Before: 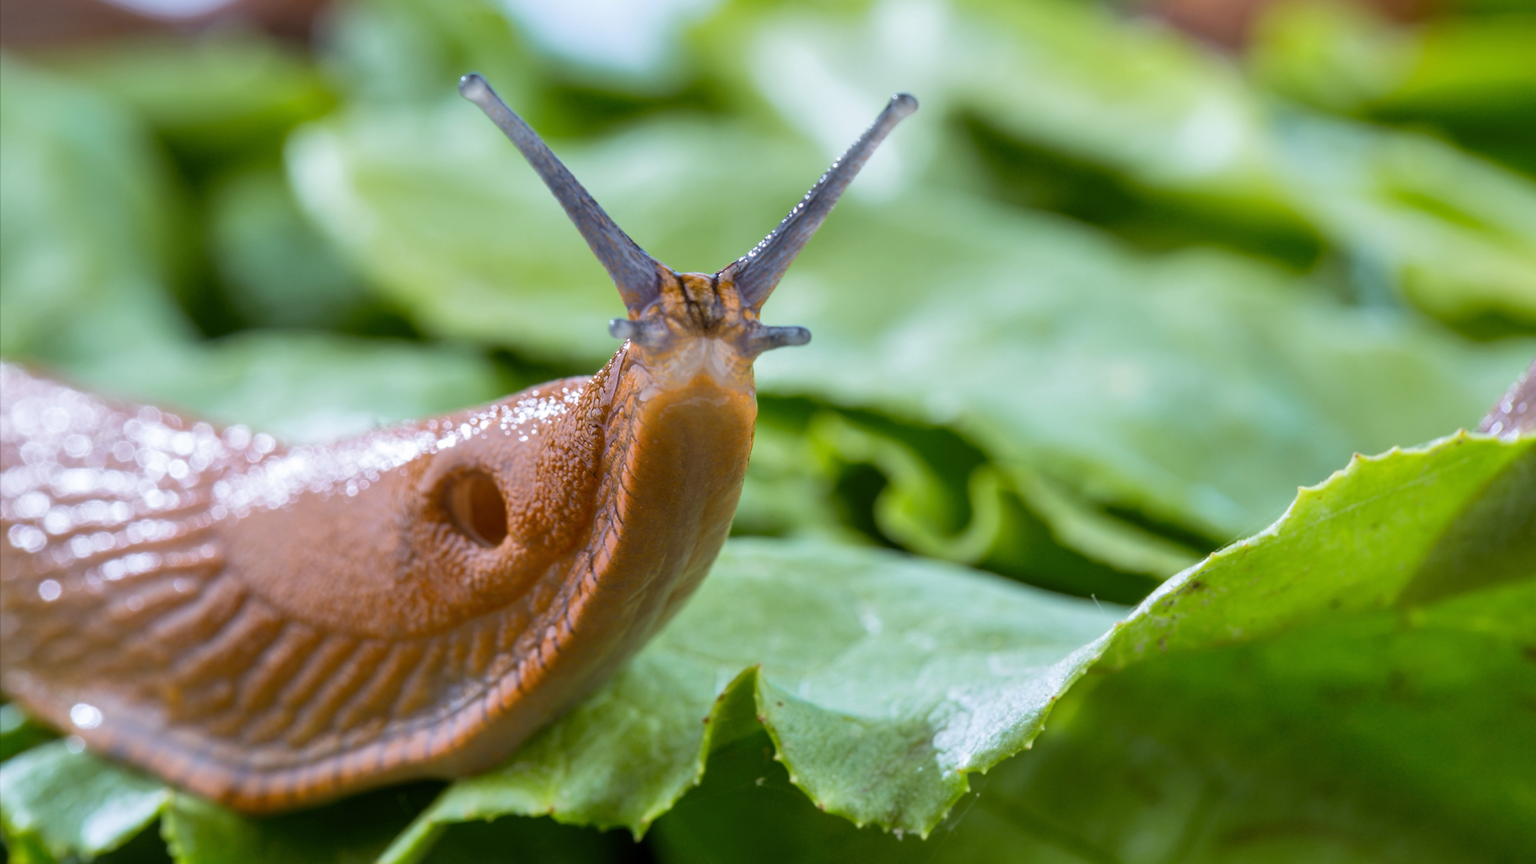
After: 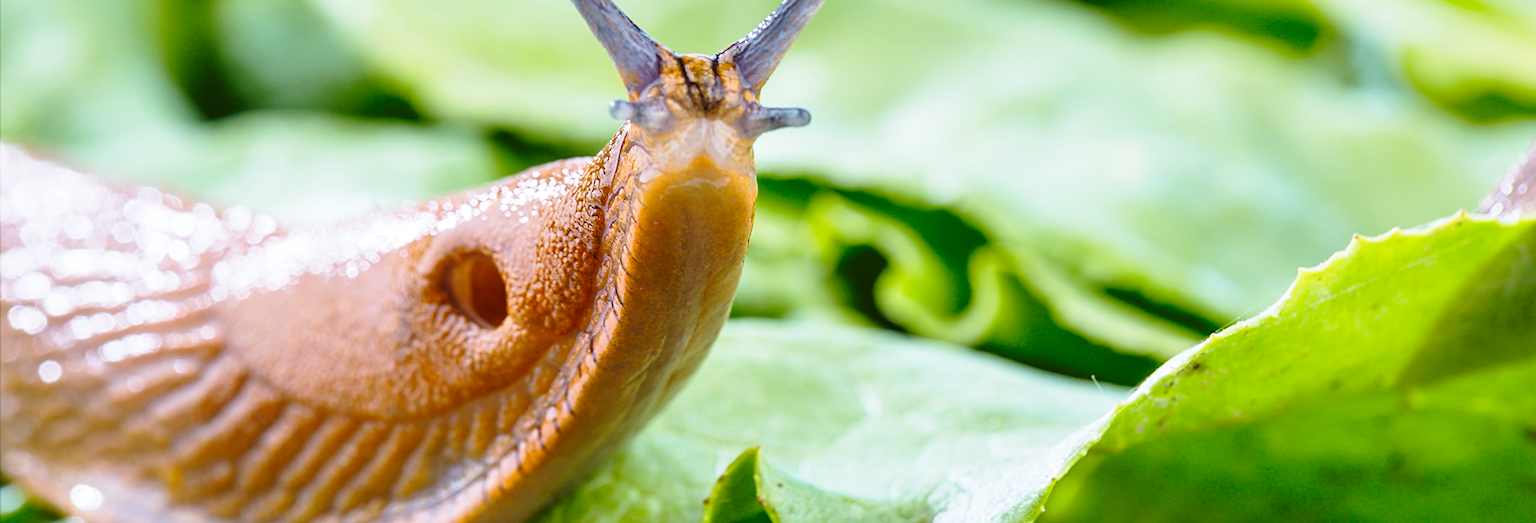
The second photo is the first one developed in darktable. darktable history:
sharpen: on, module defaults
base curve: curves: ch0 [(0, 0) (0.028, 0.03) (0.121, 0.232) (0.46, 0.748) (0.859, 0.968) (1, 1)], preserve colors none
crop and rotate: top 25.357%, bottom 13.942%
